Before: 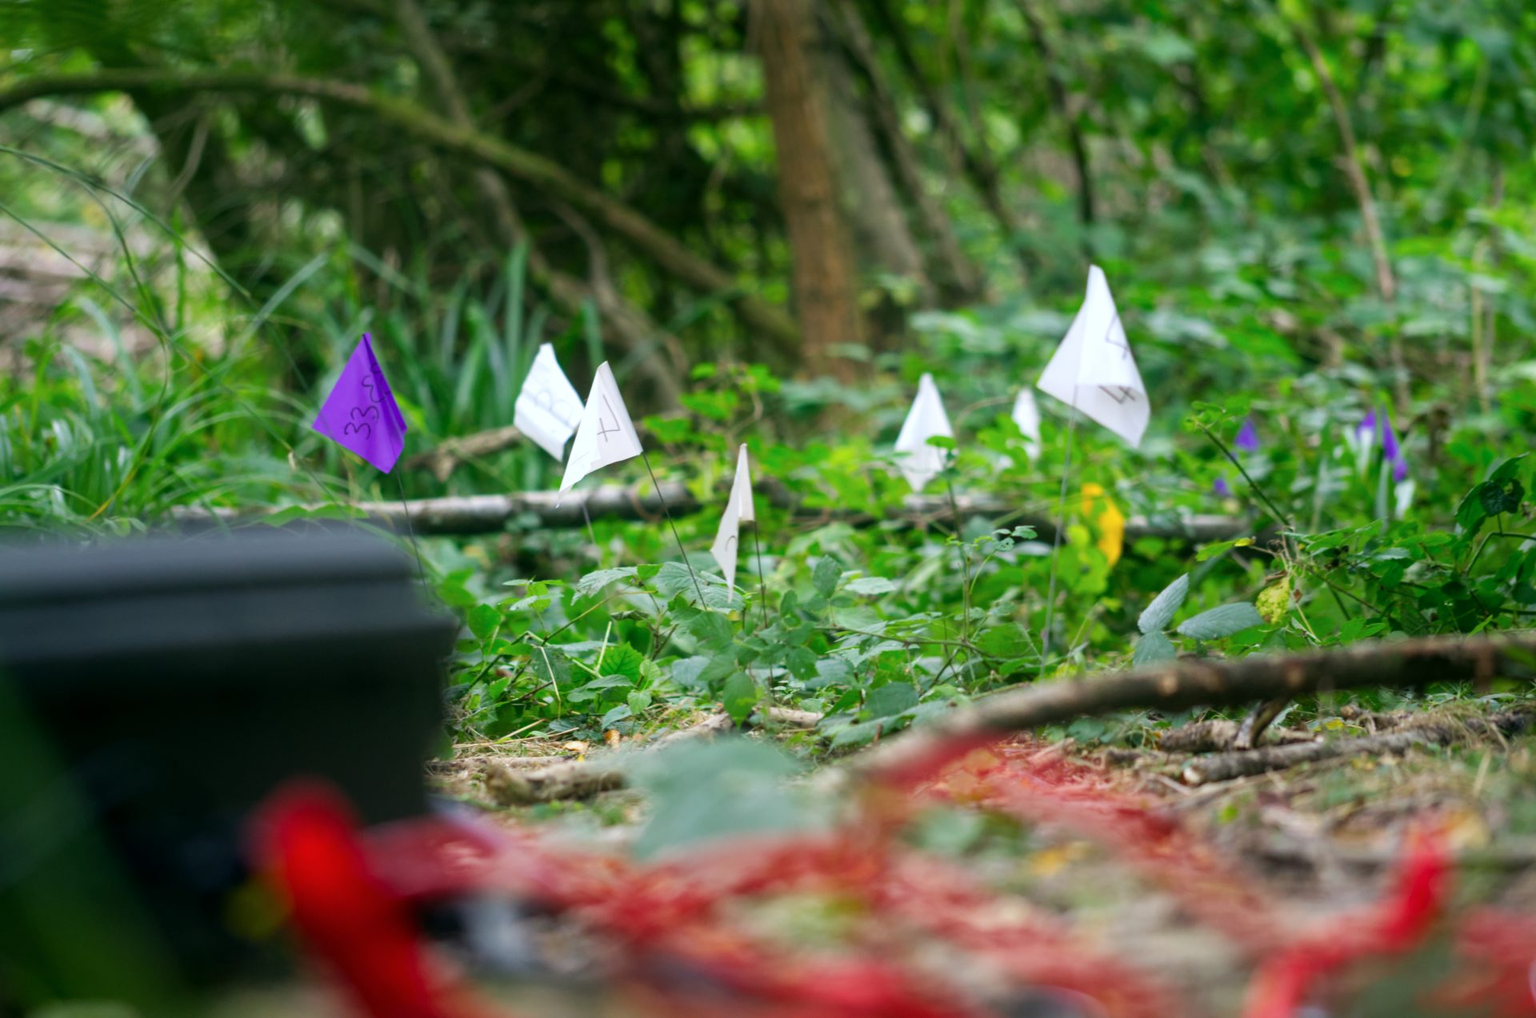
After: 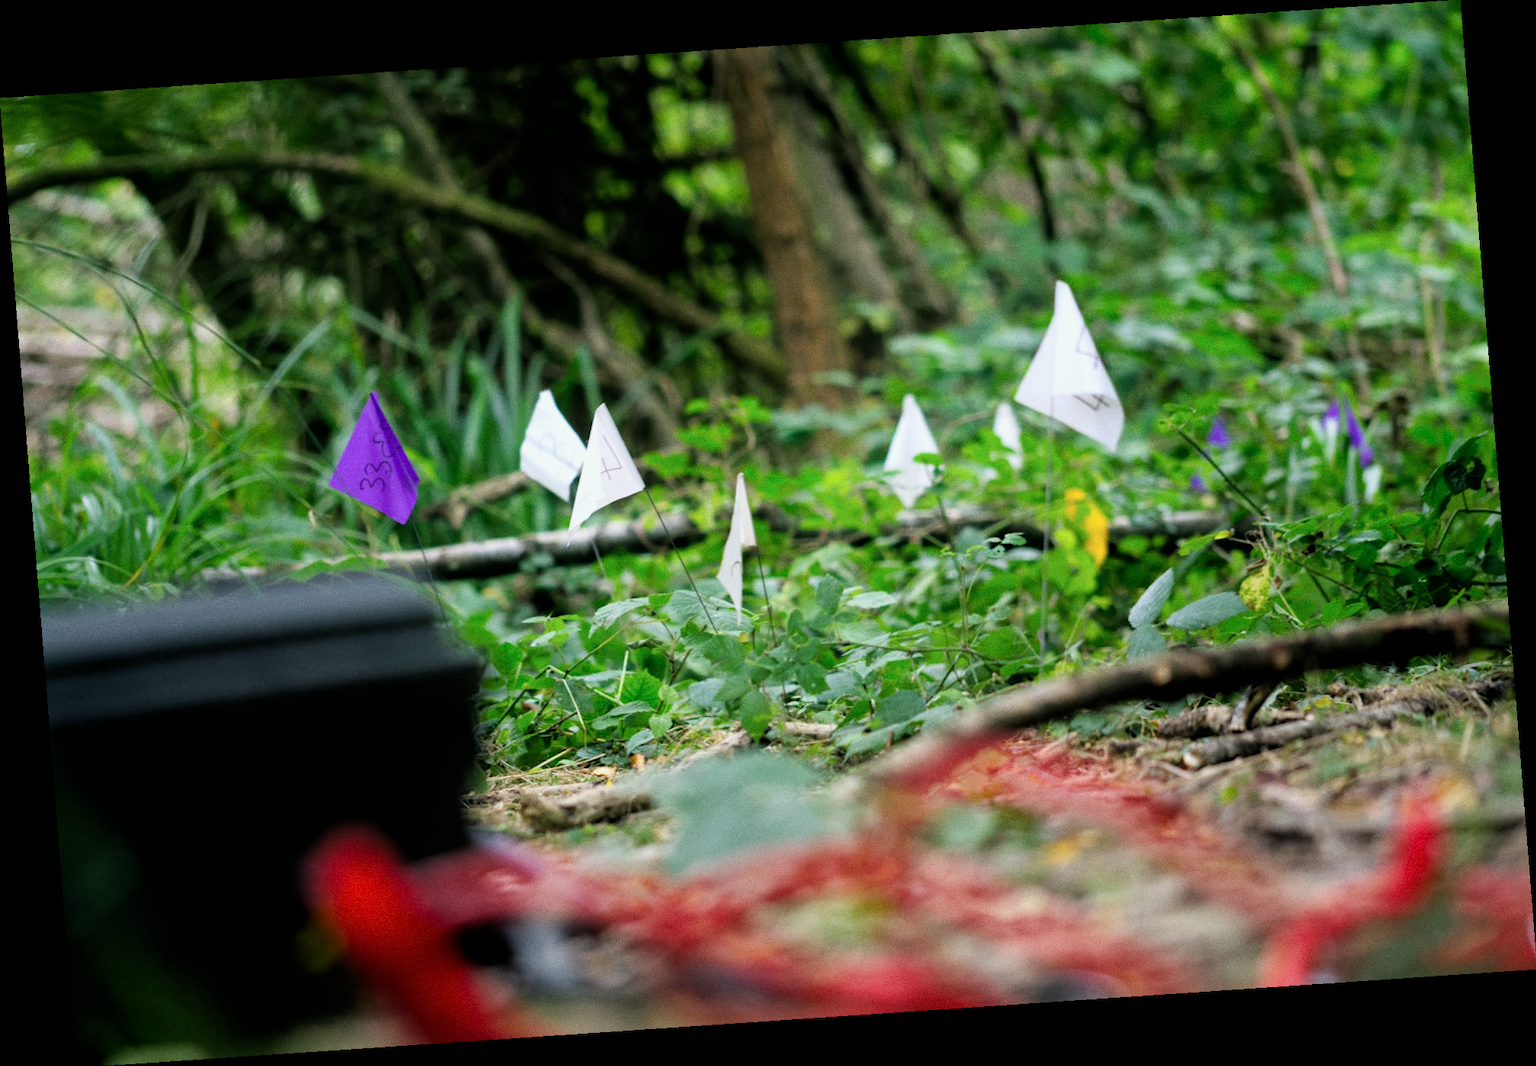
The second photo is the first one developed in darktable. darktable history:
rotate and perspective: rotation -4.2°, shear 0.006, automatic cropping off
filmic rgb: black relative exposure -4.93 EV, white relative exposure 2.84 EV, hardness 3.72
grain: coarseness 0.09 ISO
